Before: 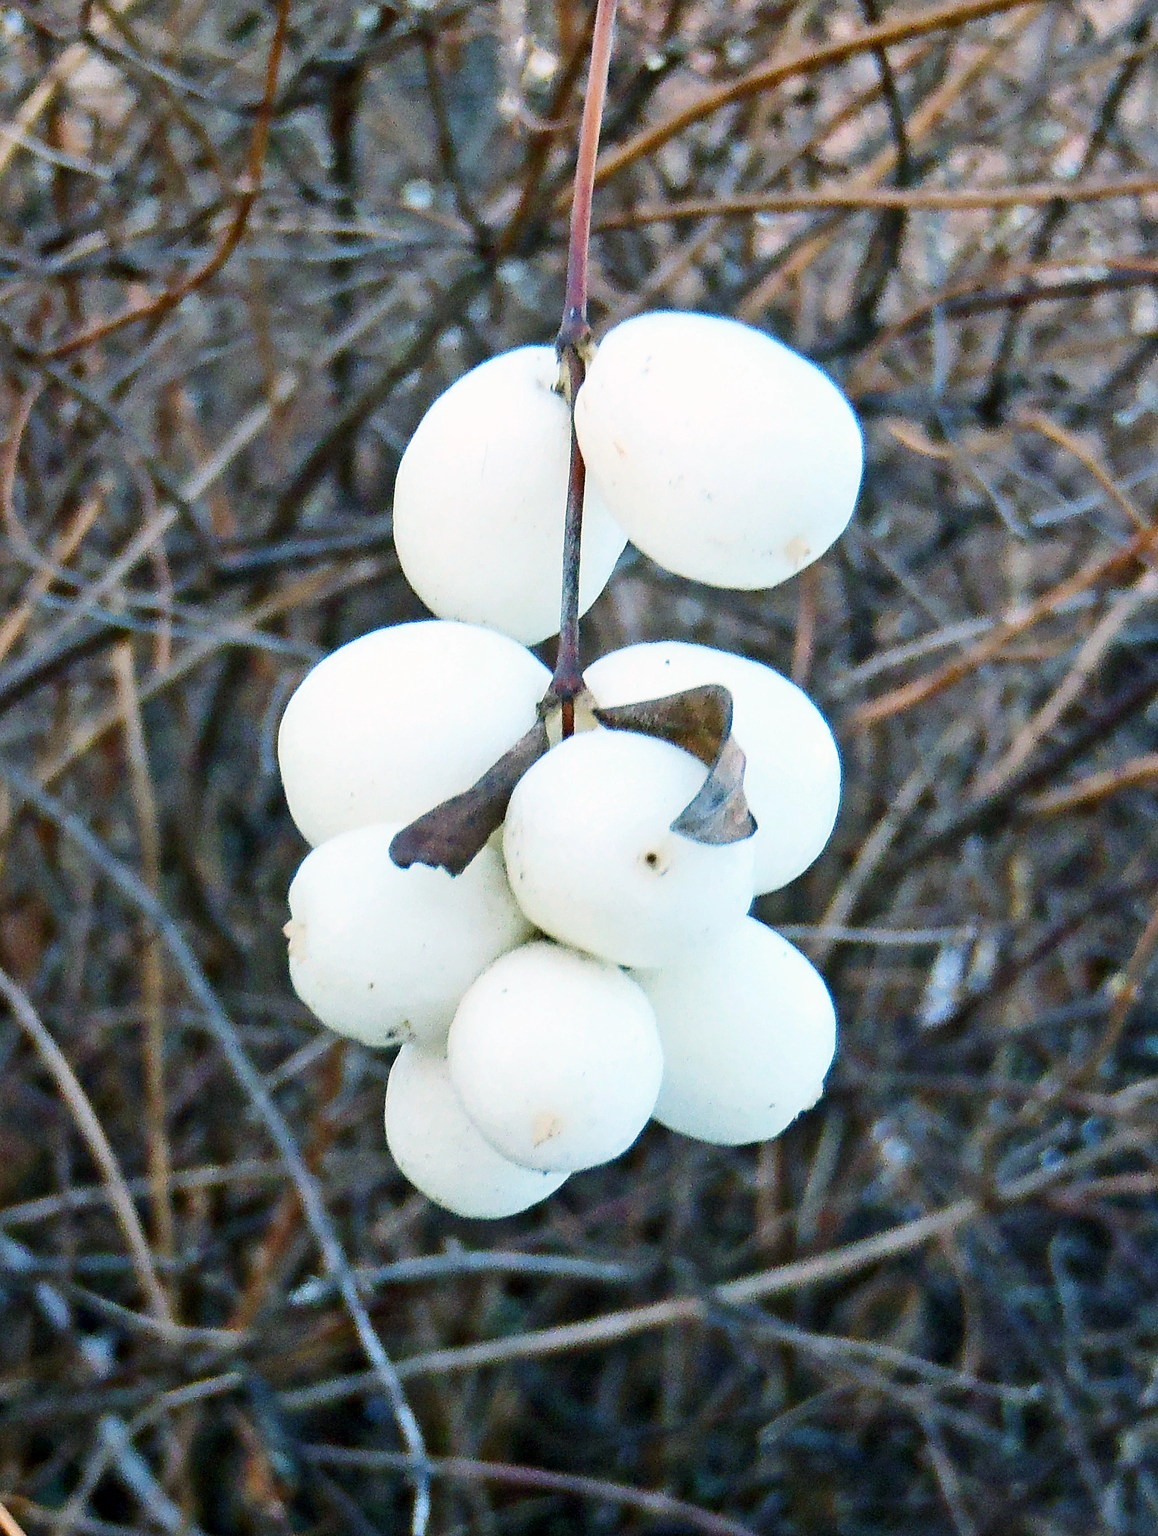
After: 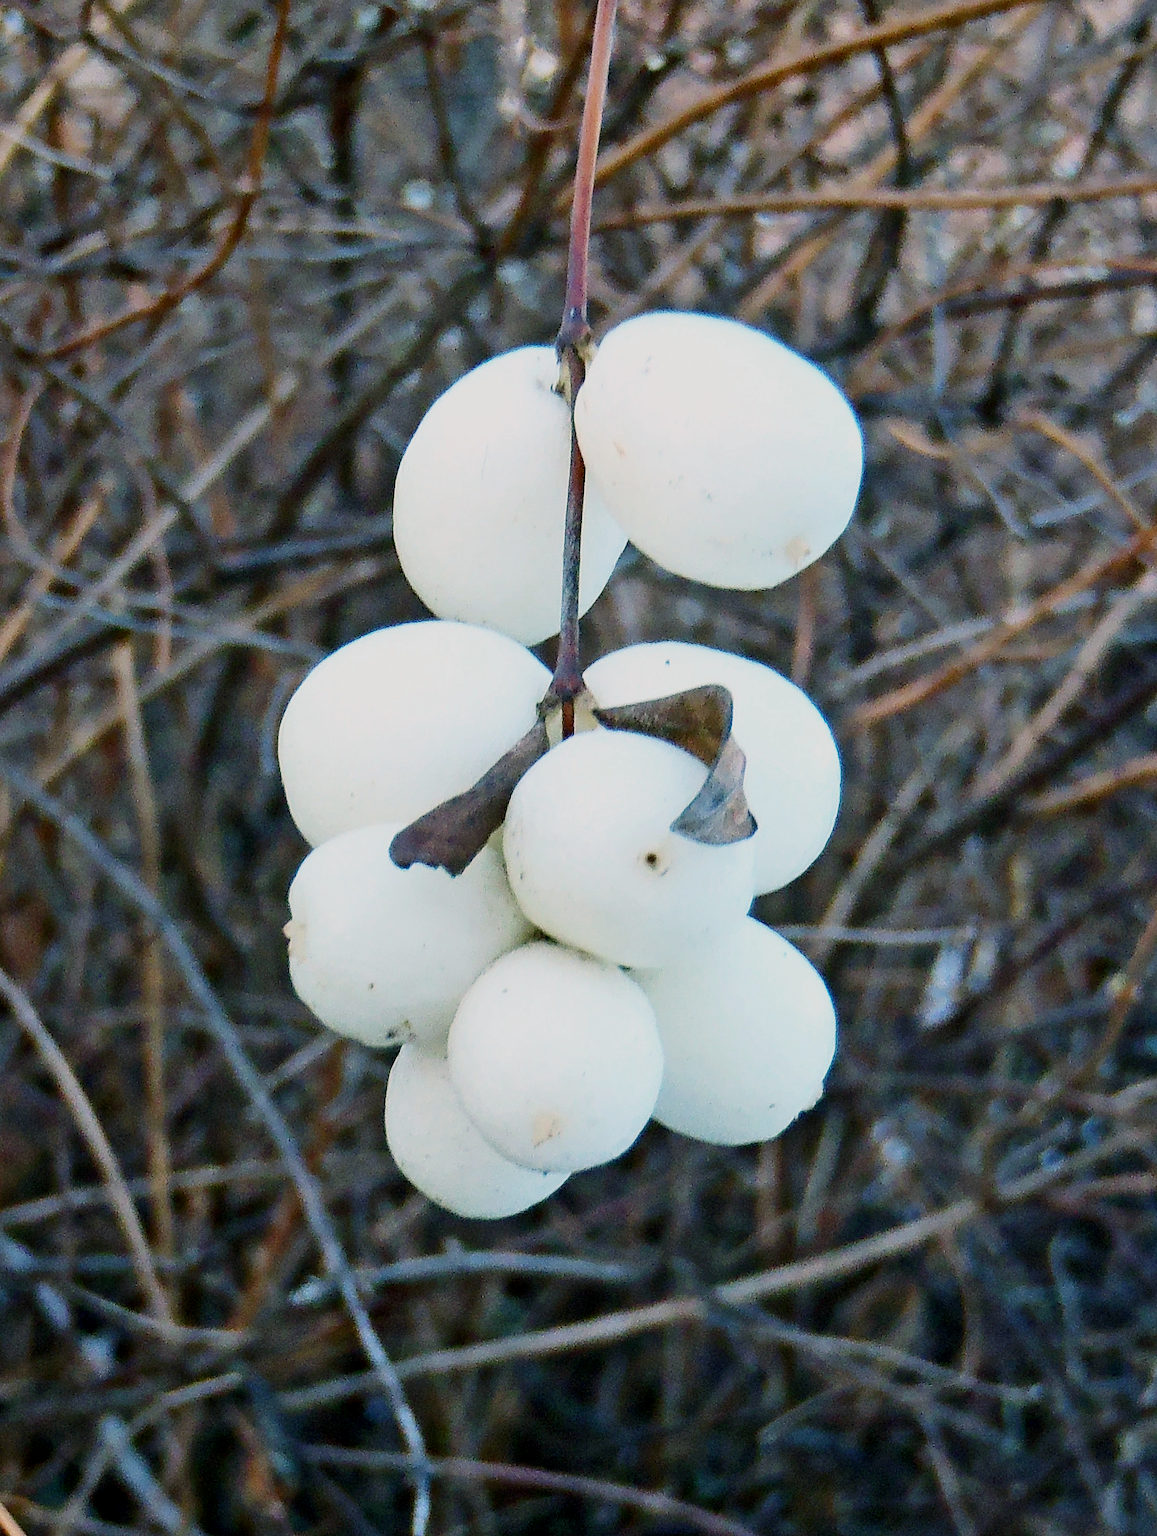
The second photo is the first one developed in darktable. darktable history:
exposure: black level correction 0.001, exposure -0.4 EV, compensate highlight preservation false
